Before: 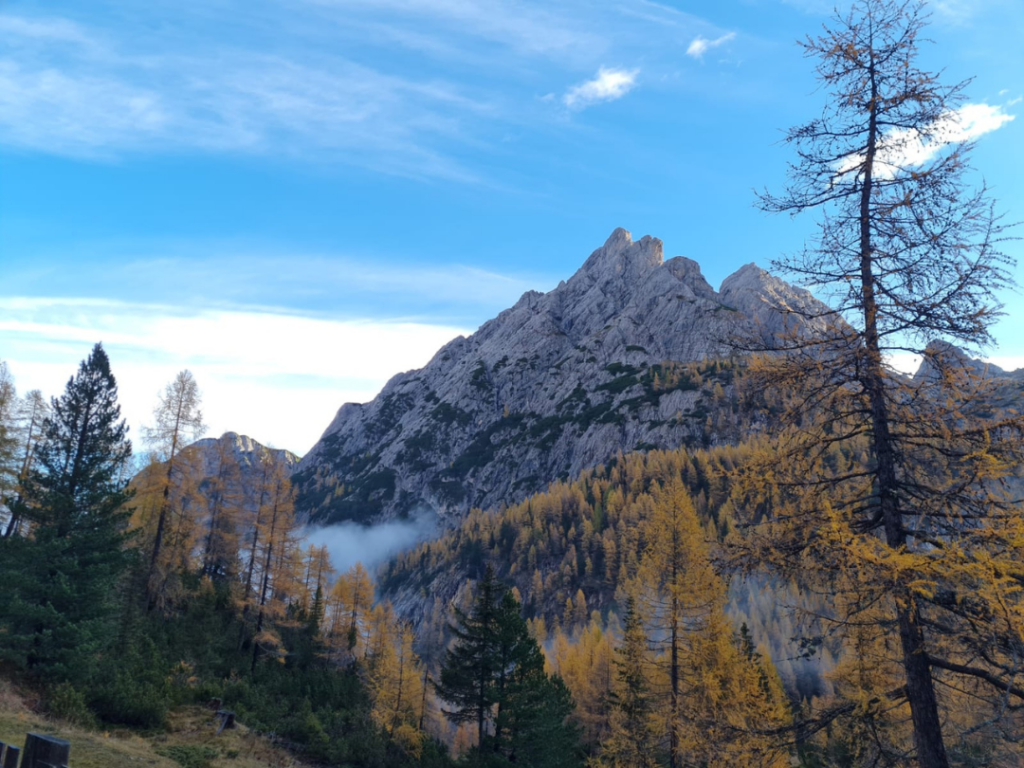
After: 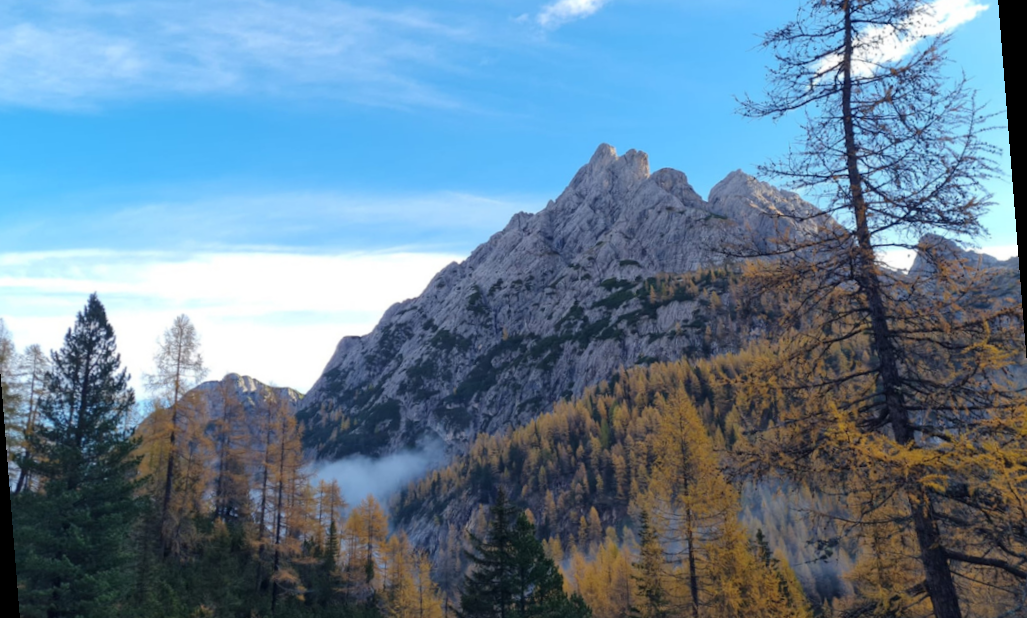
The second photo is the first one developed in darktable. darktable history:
crop and rotate: left 2.991%, top 13.302%, right 1.981%, bottom 12.636%
rotate and perspective: rotation -4.2°, shear 0.006, automatic cropping off
